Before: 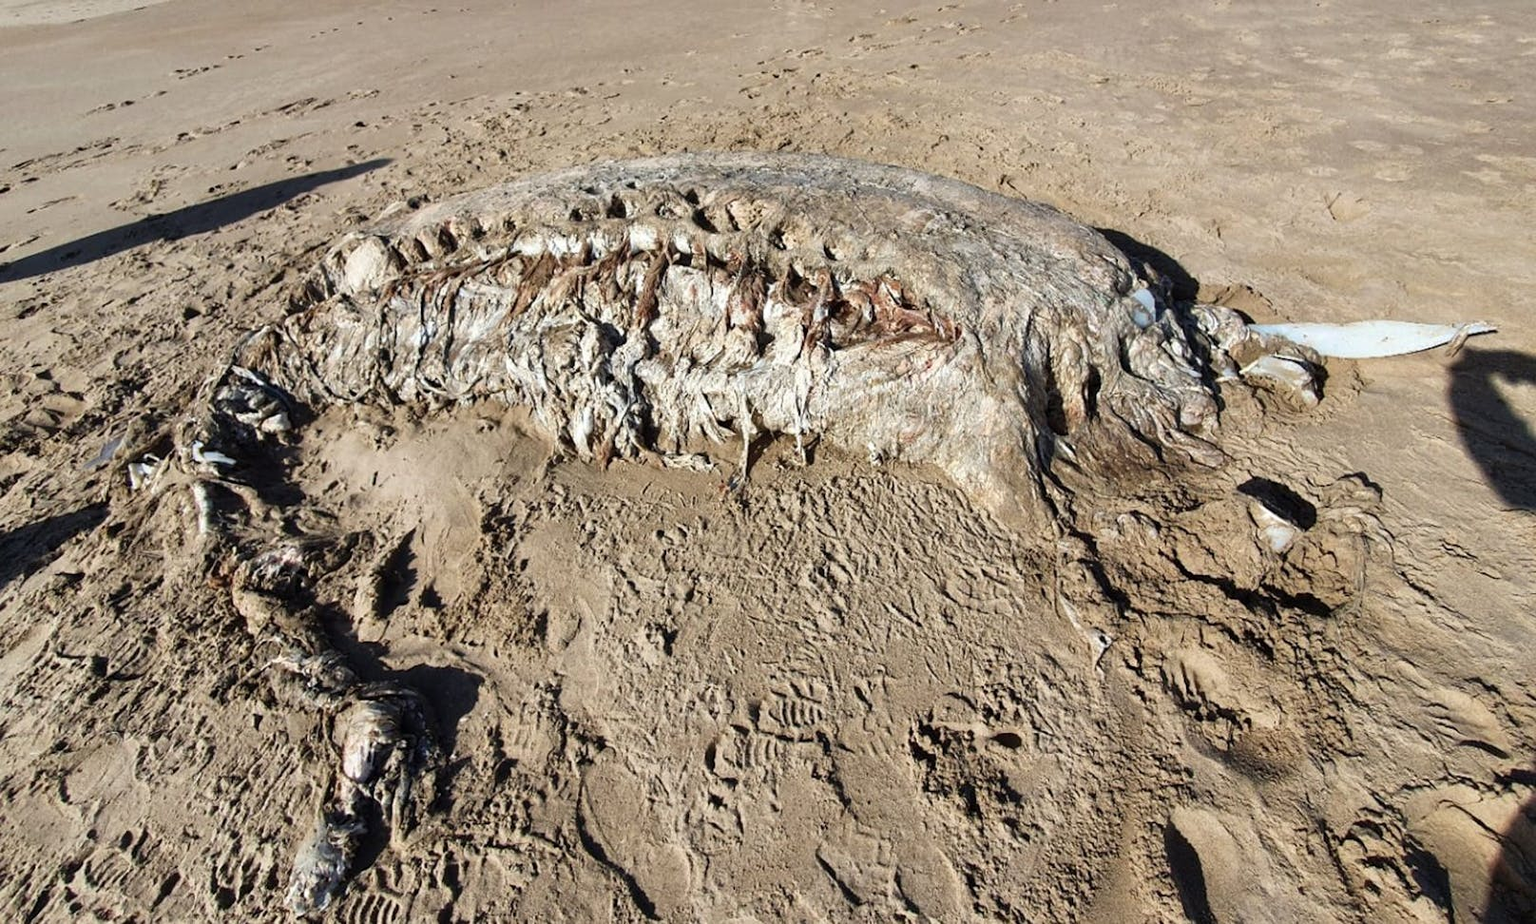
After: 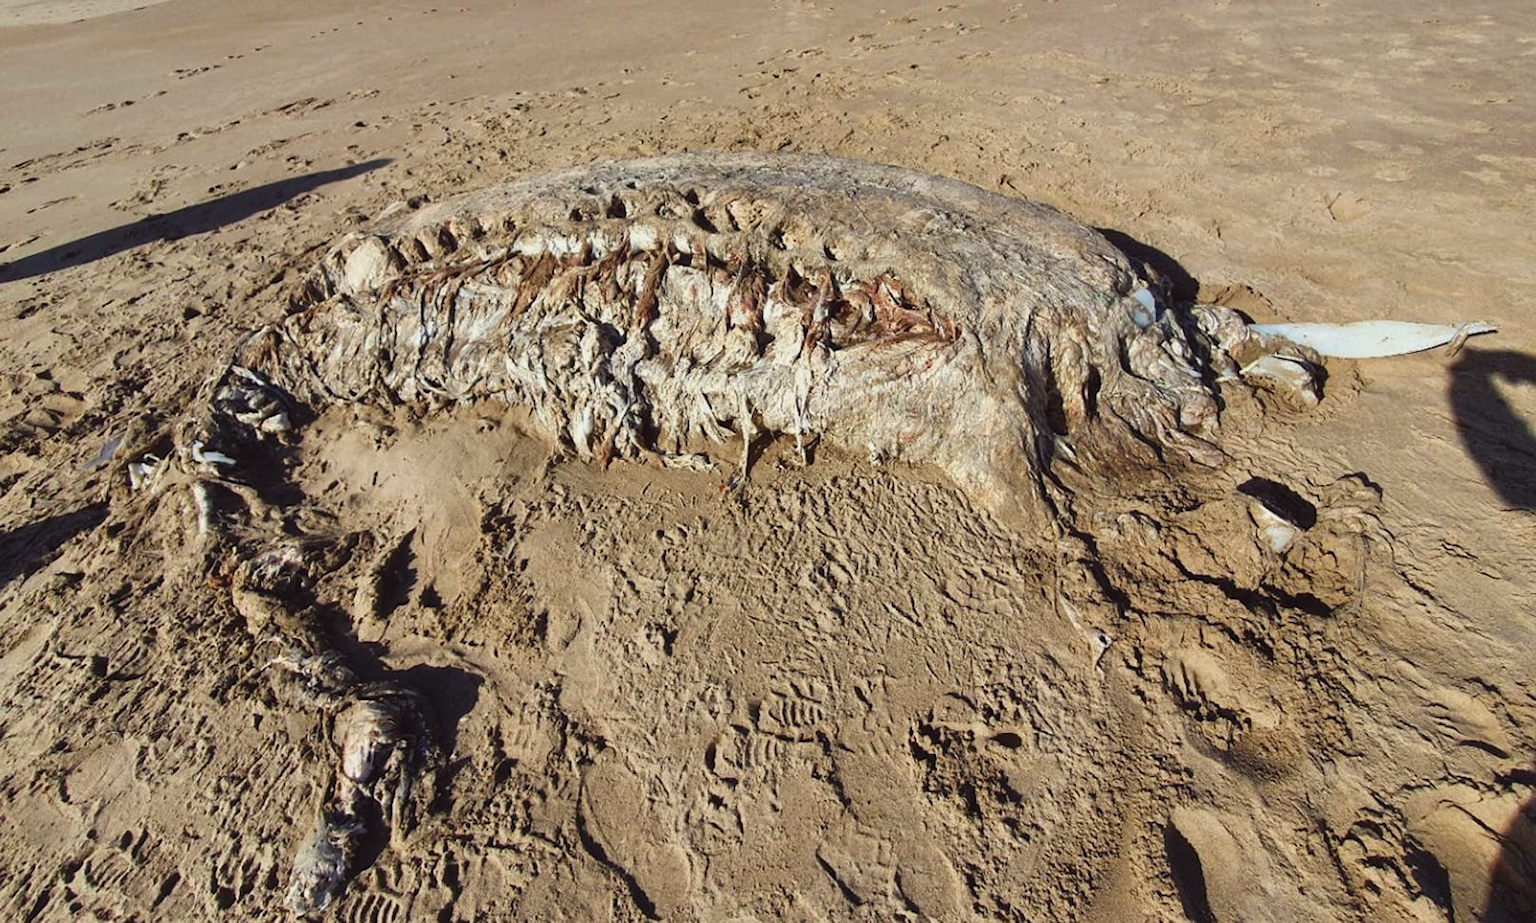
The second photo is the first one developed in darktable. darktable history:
color balance rgb: global offset › luminance 0.476%, global offset › hue 57.94°, linear chroma grading › global chroma 14.654%, perceptual saturation grading › global saturation 0.95%, global vibrance 10.481%, saturation formula JzAzBz (2021)
exposure: exposure -0.211 EV, compensate highlight preservation false
color correction: highlights a* -0.865, highlights b* 4.54, shadows a* 3.69
